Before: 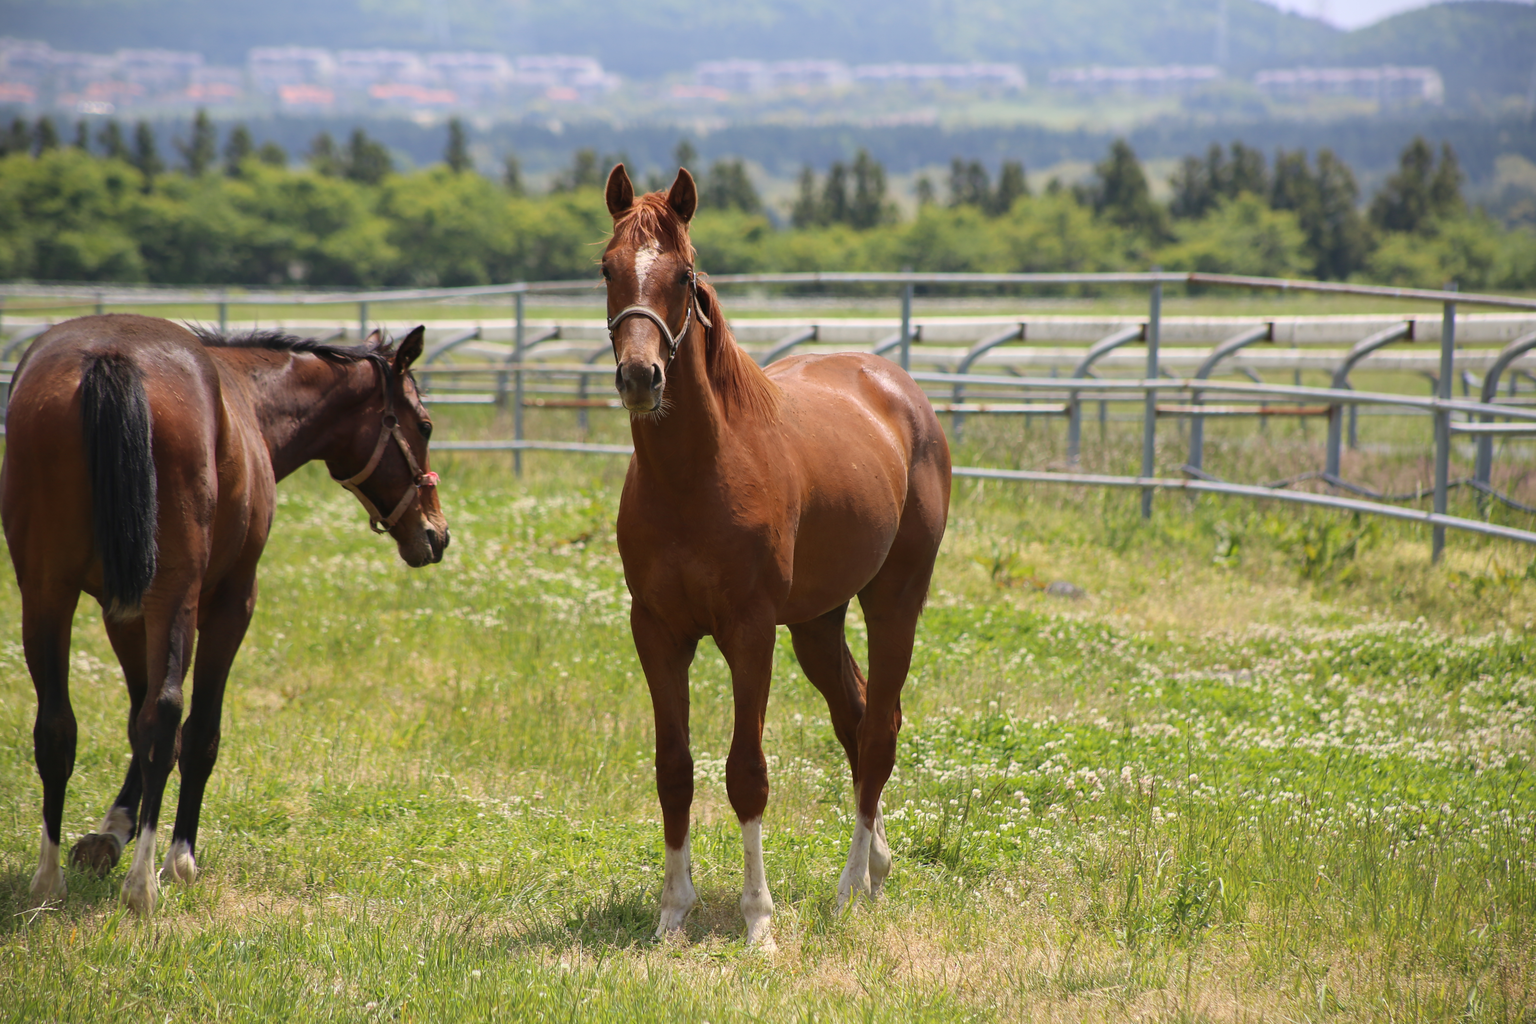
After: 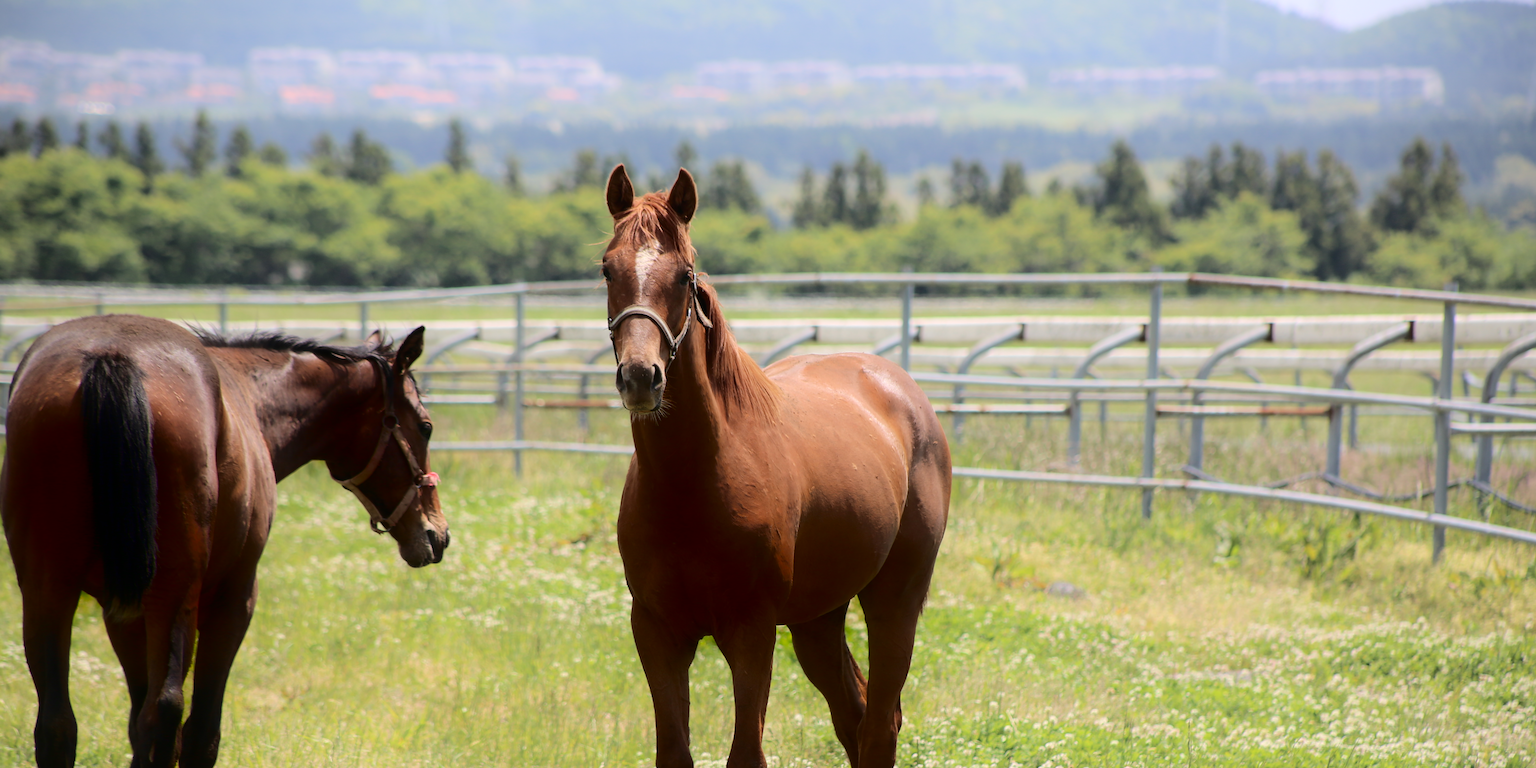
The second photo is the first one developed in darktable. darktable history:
crop: bottom 24.987%
tone curve: curves: ch0 [(0, 0) (0.003, 0.011) (0.011, 0.012) (0.025, 0.013) (0.044, 0.023) (0.069, 0.04) (0.1, 0.06) (0.136, 0.094) (0.177, 0.145) (0.224, 0.213) (0.277, 0.301) (0.335, 0.389) (0.399, 0.473) (0.468, 0.554) (0.543, 0.627) (0.623, 0.694) (0.709, 0.763) (0.801, 0.83) (0.898, 0.906) (1, 1)], color space Lab, independent channels, preserve colors none
shadows and highlights: shadows -70.96, highlights 35.26, soften with gaussian
